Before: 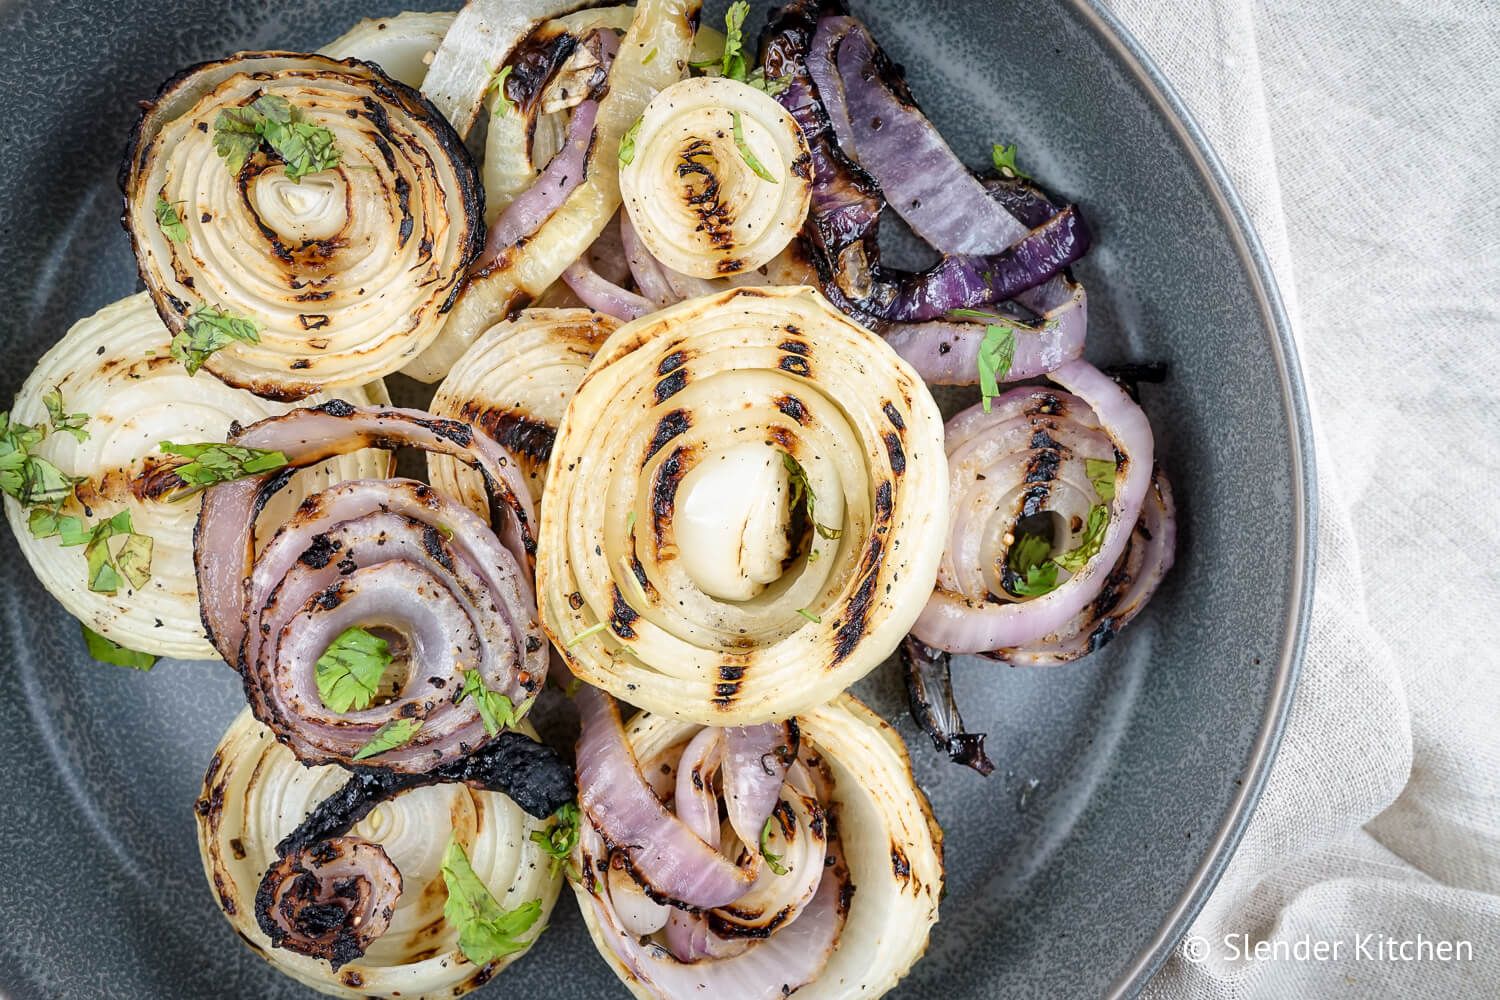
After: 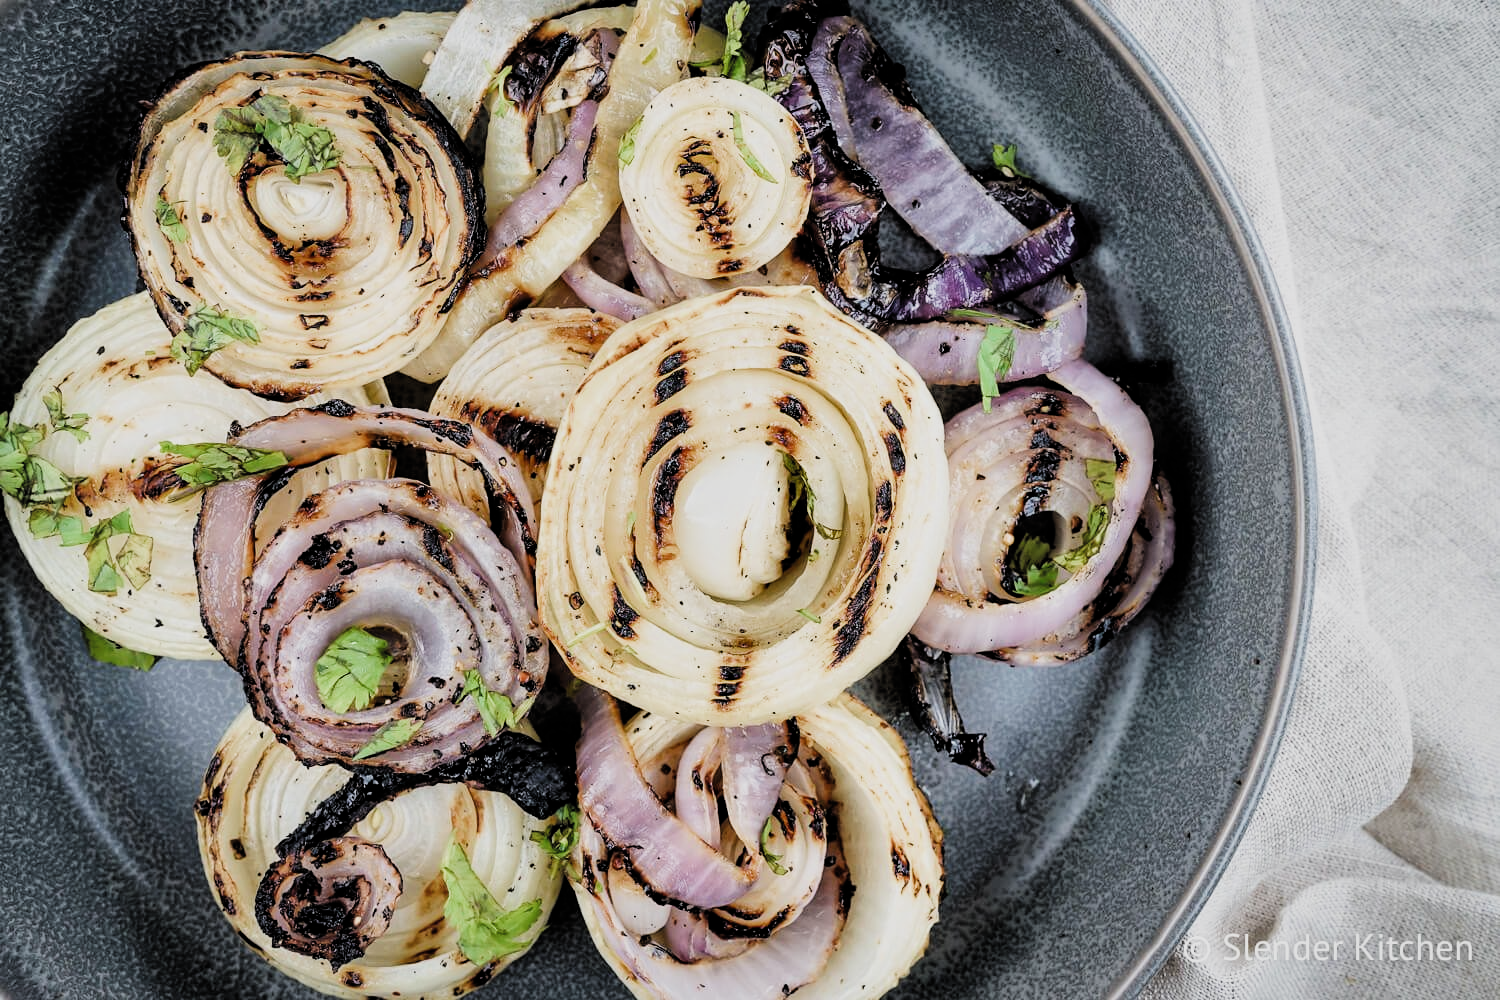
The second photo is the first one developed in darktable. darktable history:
filmic rgb: black relative exposure -5.11 EV, white relative exposure 3.98 EV, threshold 3.01 EV, hardness 2.89, contrast 1.297, highlights saturation mix -9.53%, add noise in highlights 0.002, color science v3 (2019), use custom middle-gray values true, contrast in highlights soft, enable highlight reconstruction true
shadows and highlights: radius 131.28, soften with gaussian
